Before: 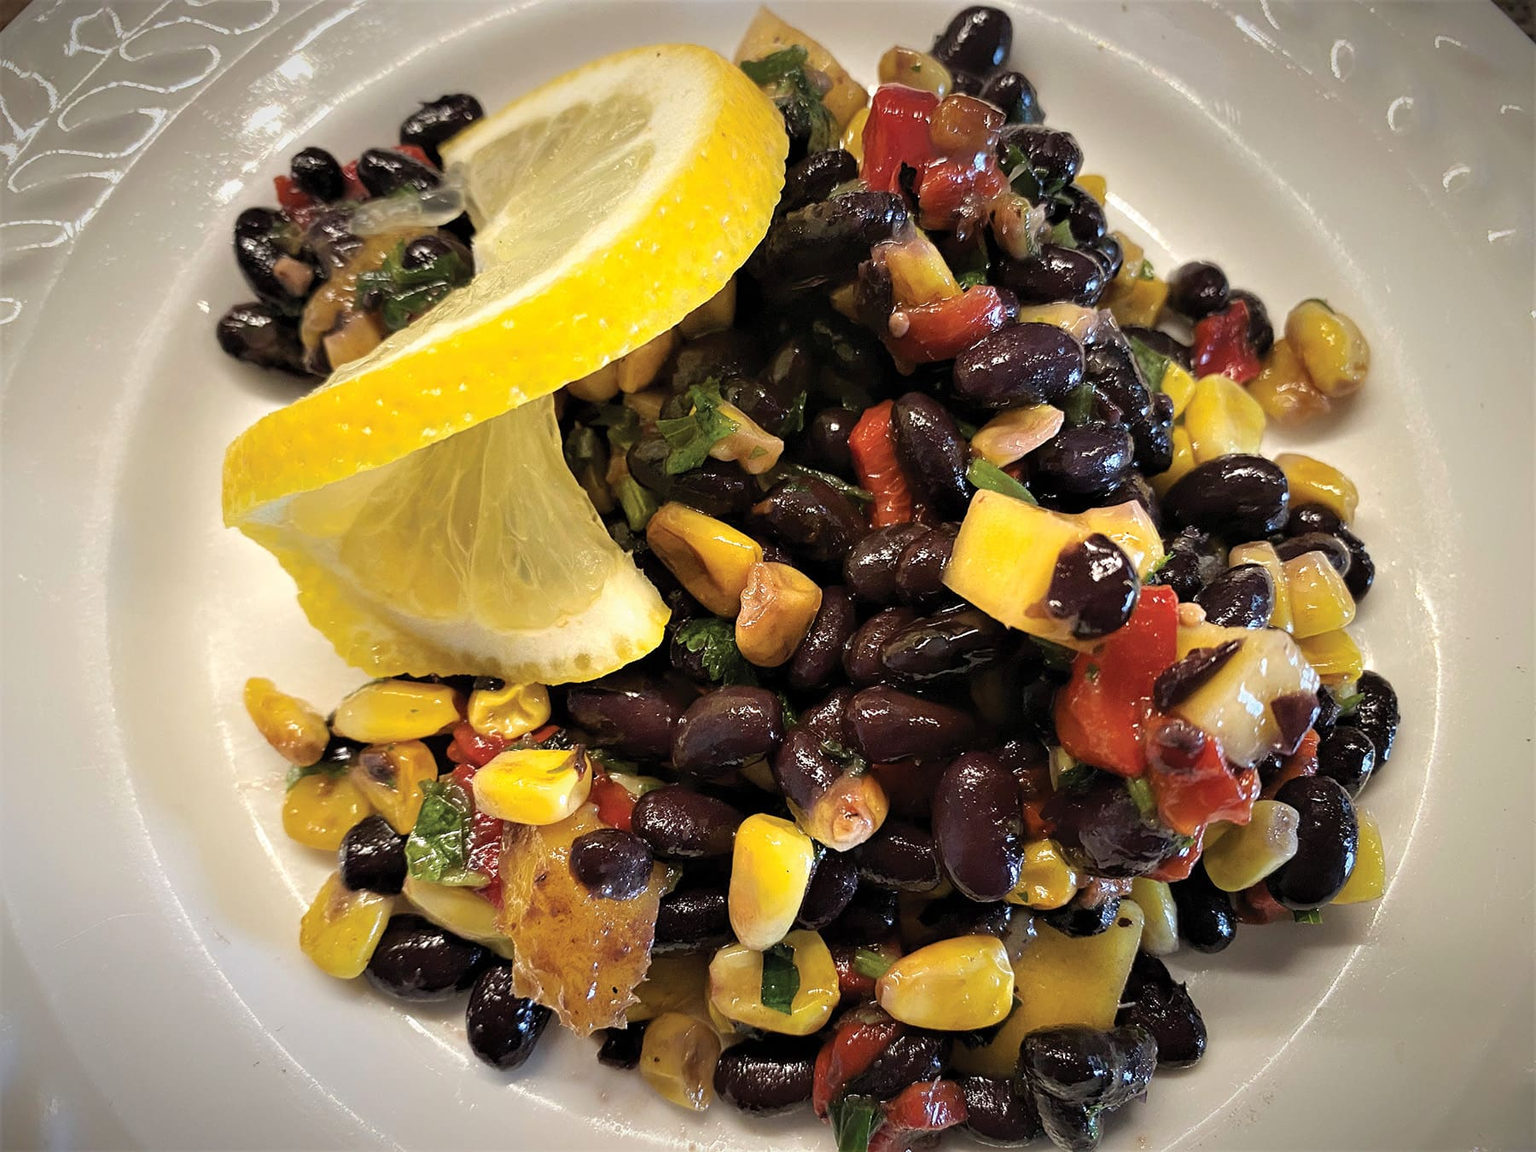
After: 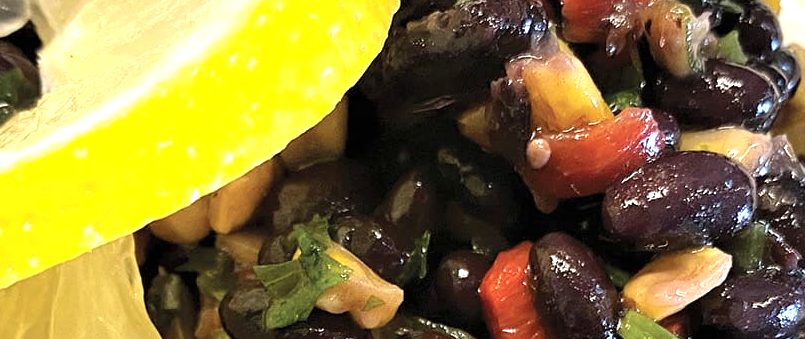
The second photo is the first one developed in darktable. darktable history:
exposure: exposure 0.636 EV, compensate highlight preservation false
crop: left 28.64%, top 16.832%, right 26.637%, bottom 58.055%
